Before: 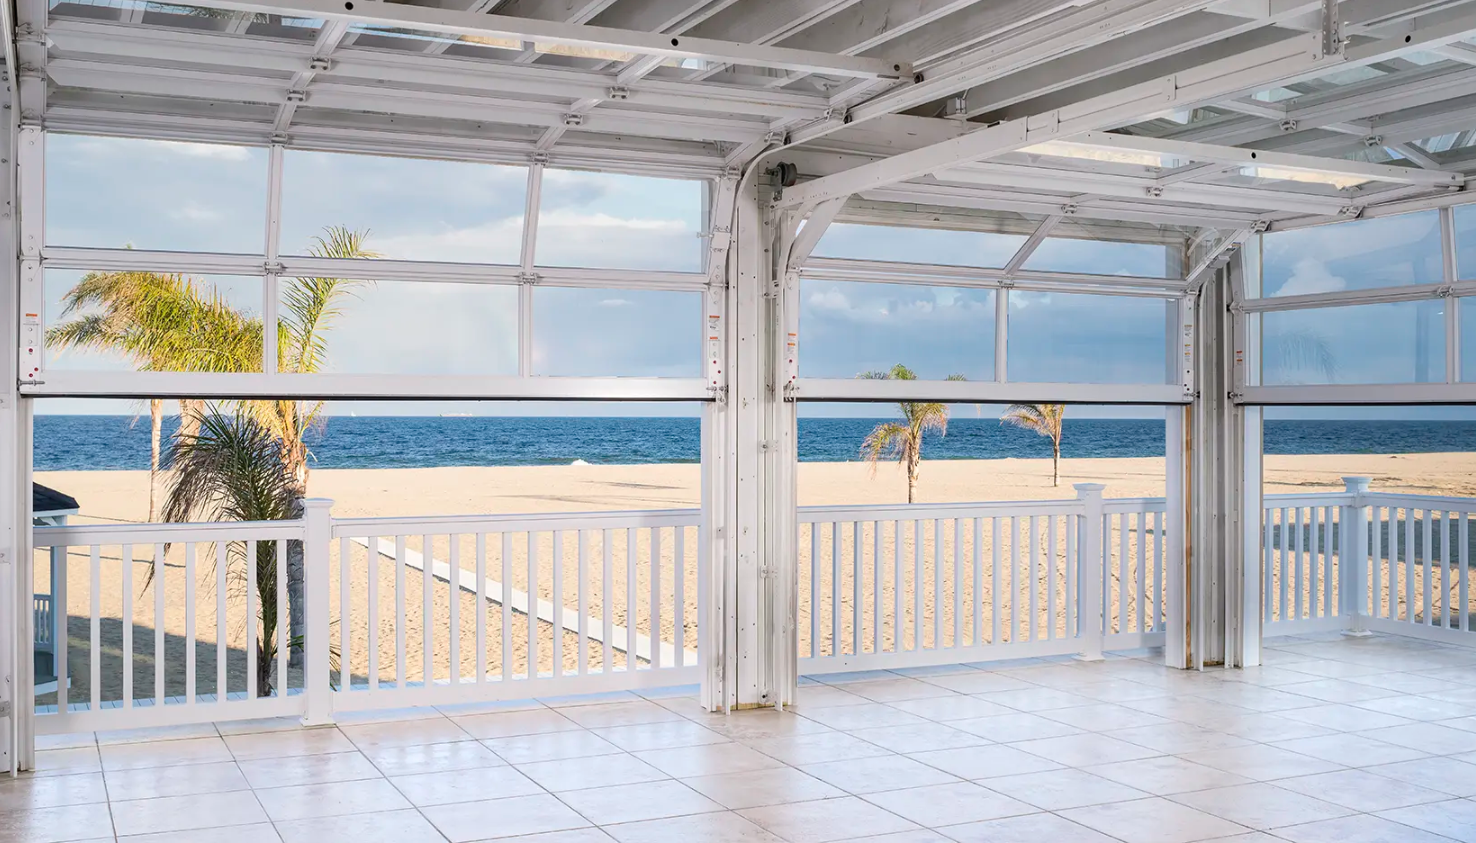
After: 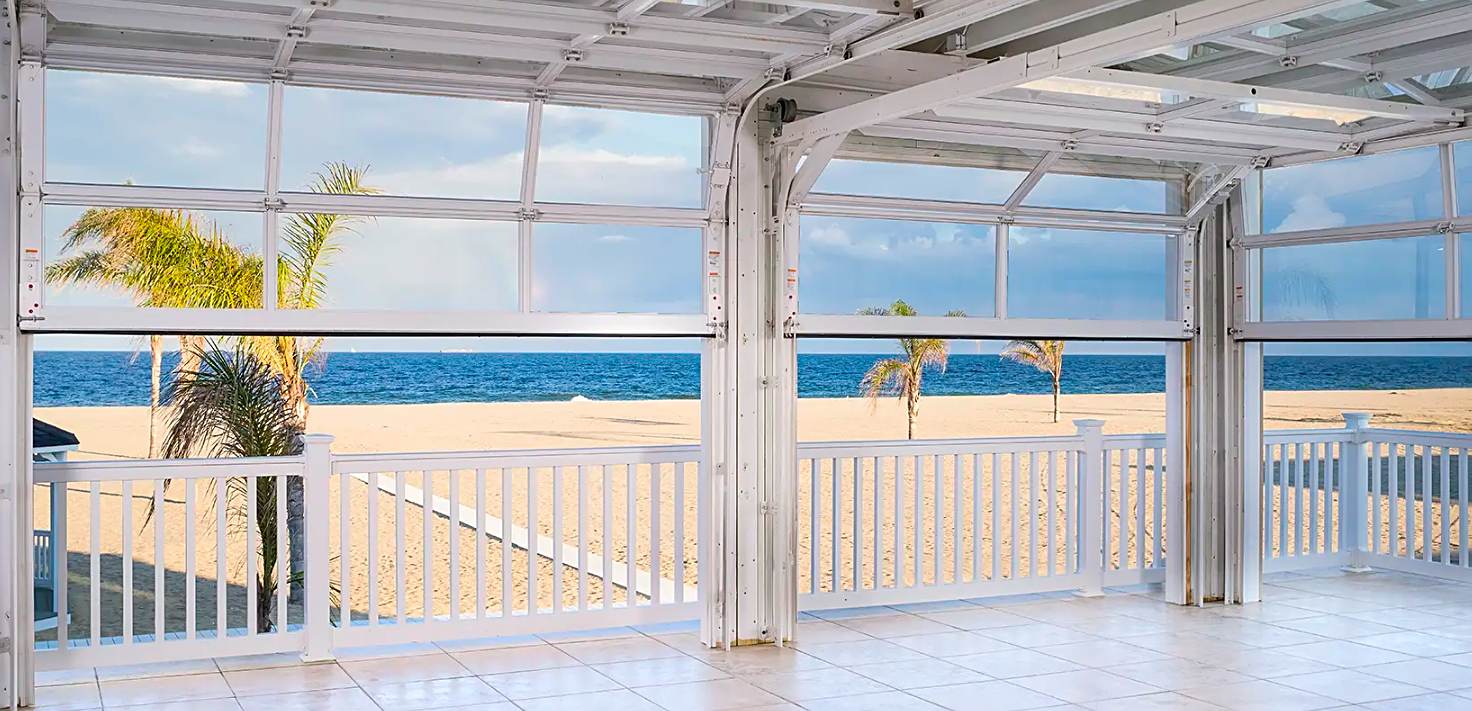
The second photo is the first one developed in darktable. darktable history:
crop: top 7.625%, bottom 8.027%
color correction: saturation 1.32
sharpen: on, module defaults
